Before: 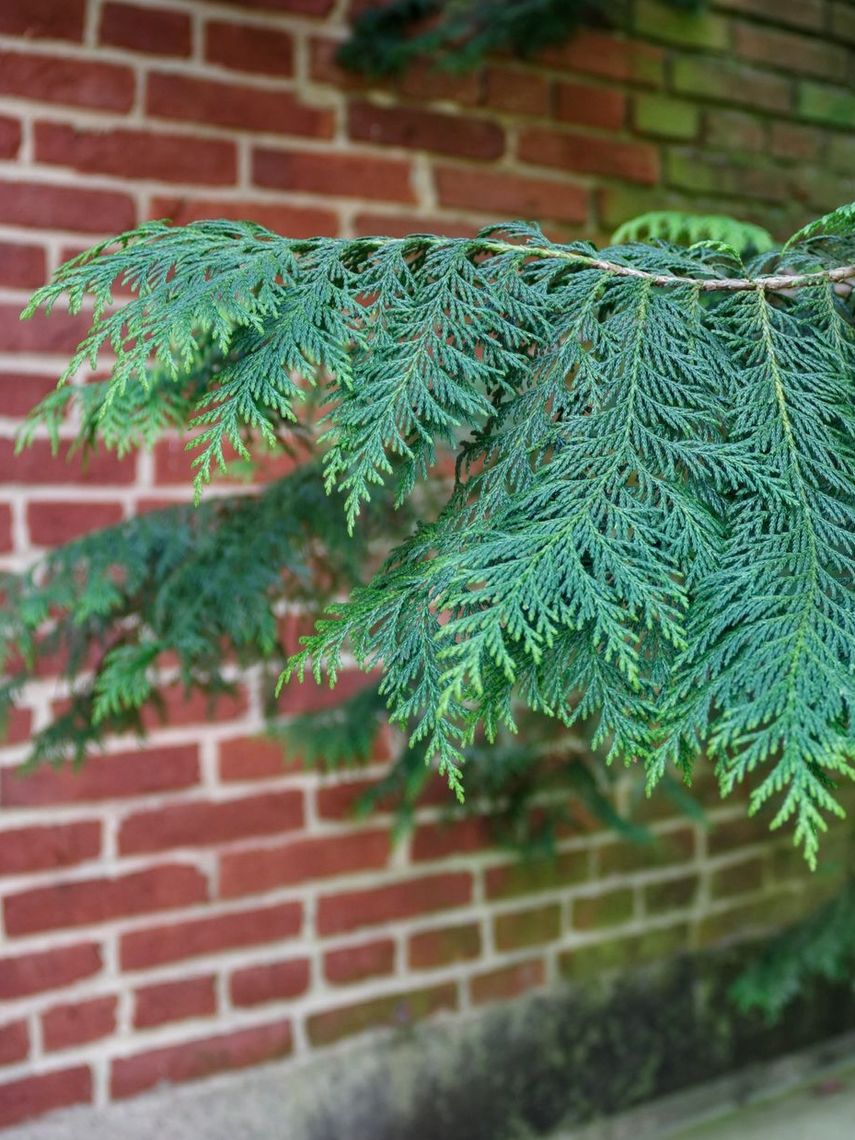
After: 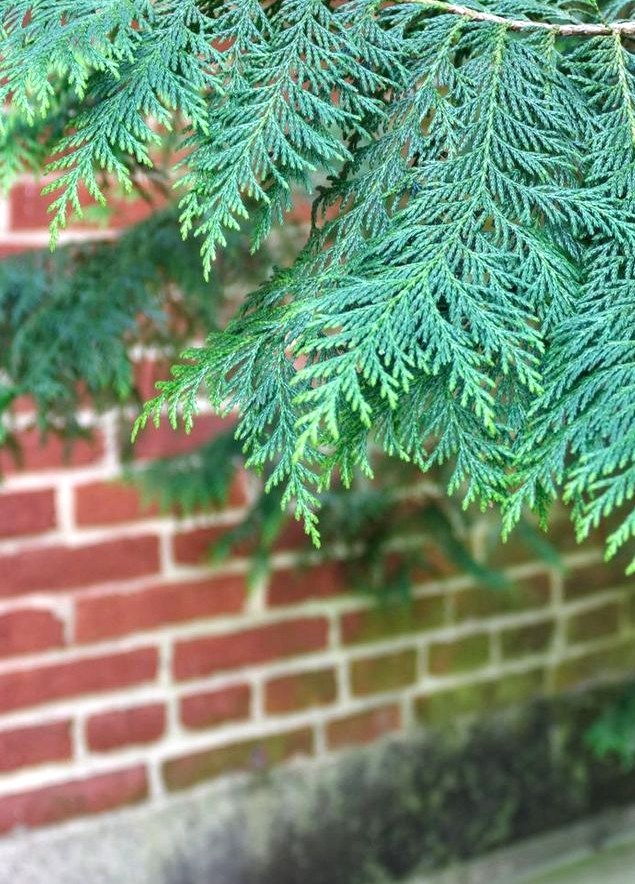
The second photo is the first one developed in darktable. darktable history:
tone equalizer: -8 EV -0.778 EV, -7 EV -0.666 EV, -6 EV -0.563 EV, -5 EV -0.408 EV, -3 EV 0.399 EV, -2 EV 0.6 EV, -1 EV 0.694 EV, +0 EV 0.73 EV, smoothing diameter 24.91%, edges refinement/feathering 6.79, preserve details guided filter
crop: left 16.863%, top 22.387%, right 8.753%
